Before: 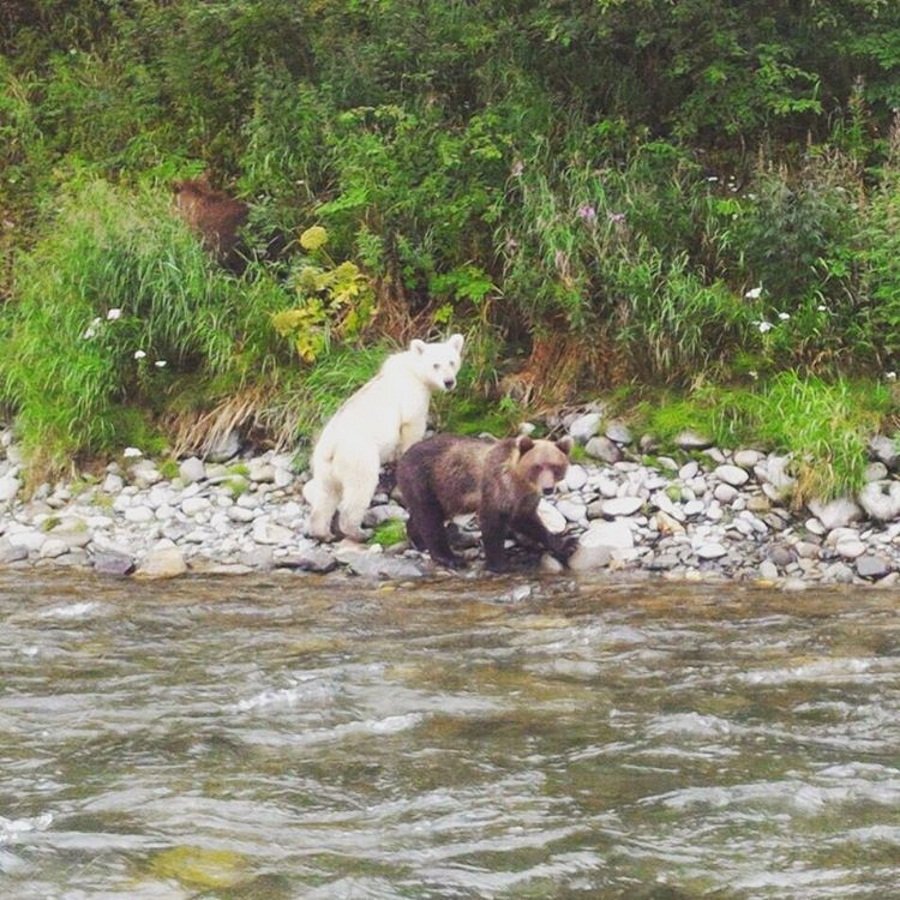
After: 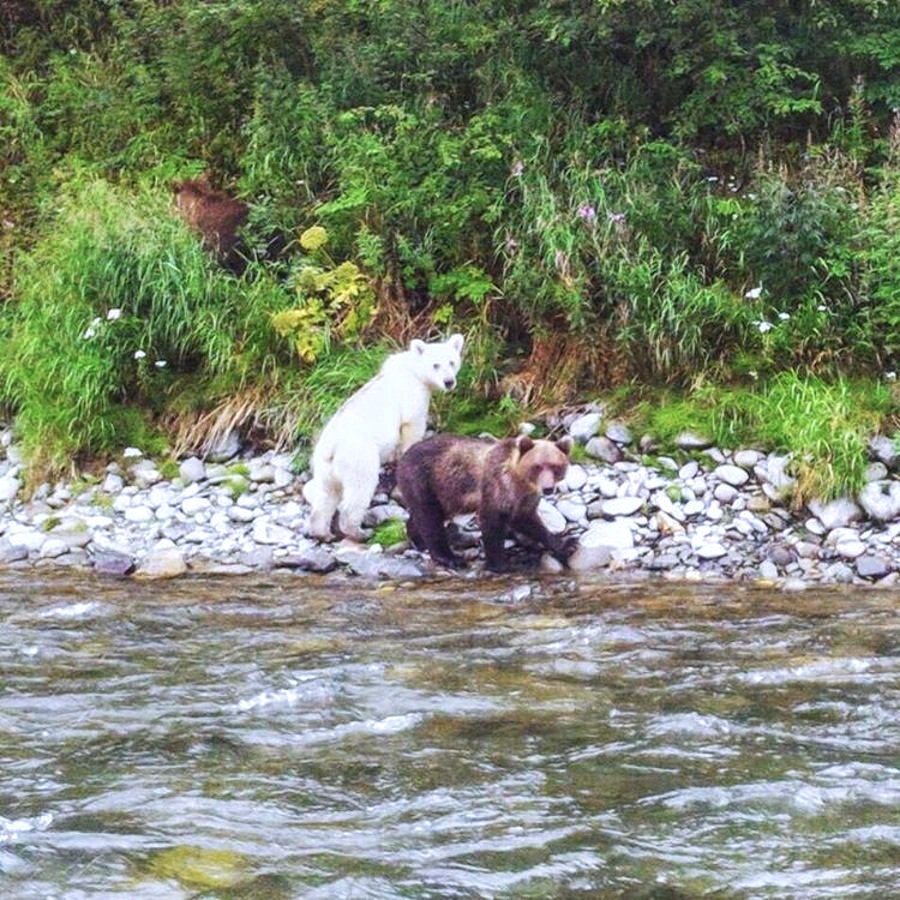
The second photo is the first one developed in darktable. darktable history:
color calibration: illuminant as shot in camera, x 0.366, y 0.378, temperature 4425.7 K, saturation algorithm version 1 (2020)
local contrast: highlights 59%, detail 145%
velvia: strength 30%
